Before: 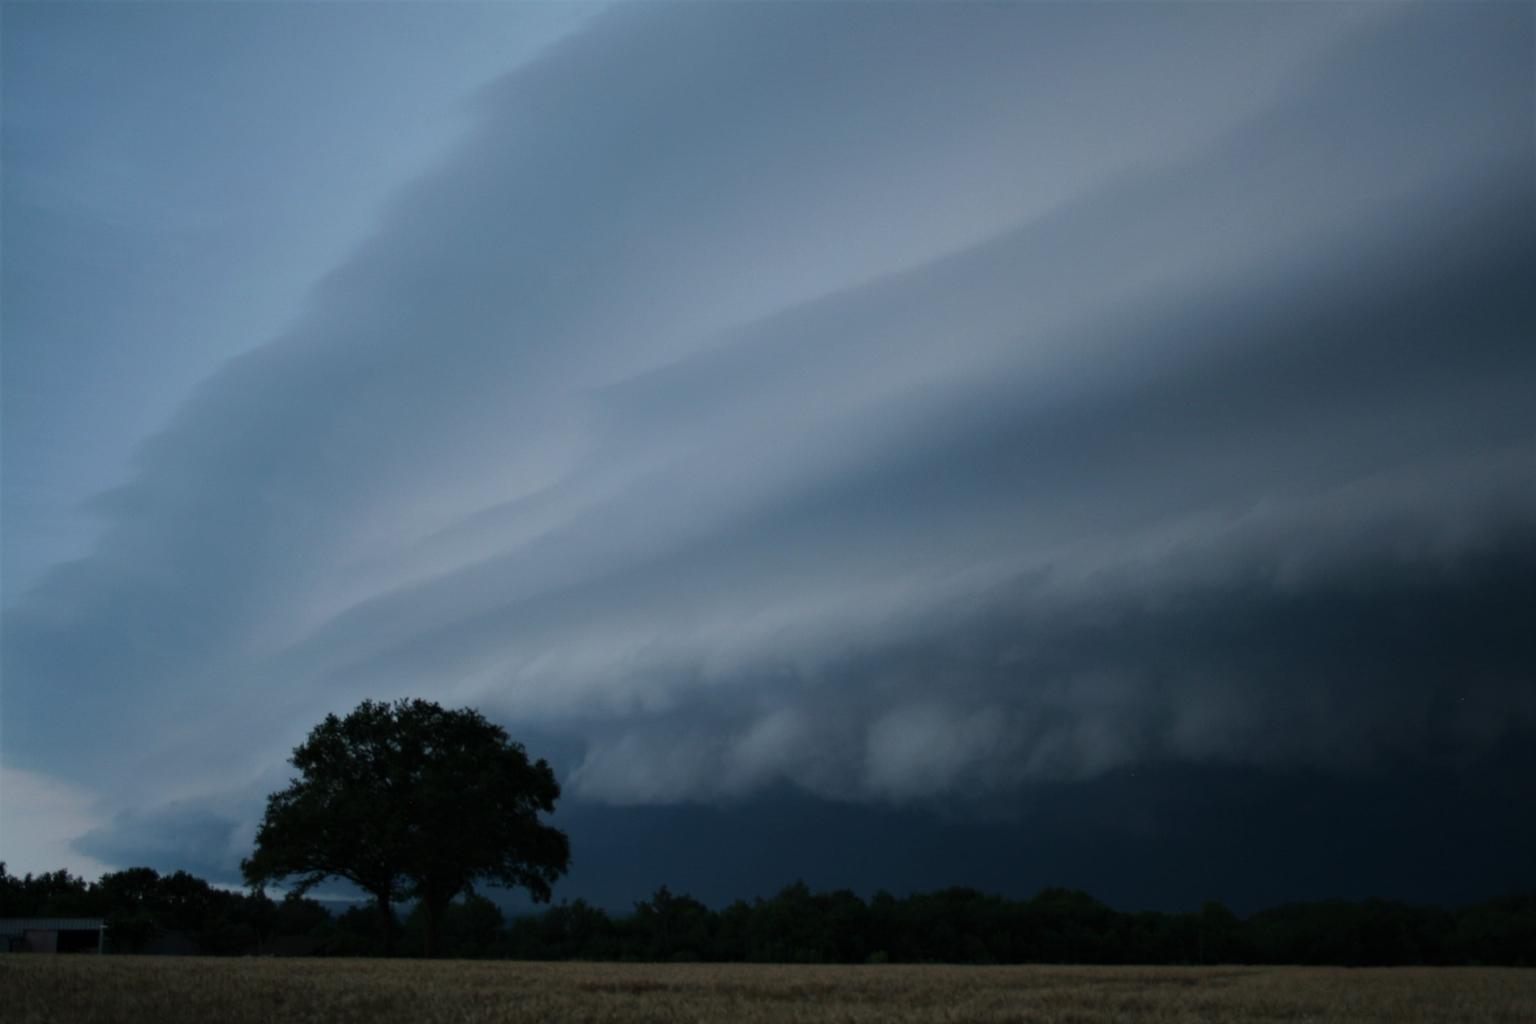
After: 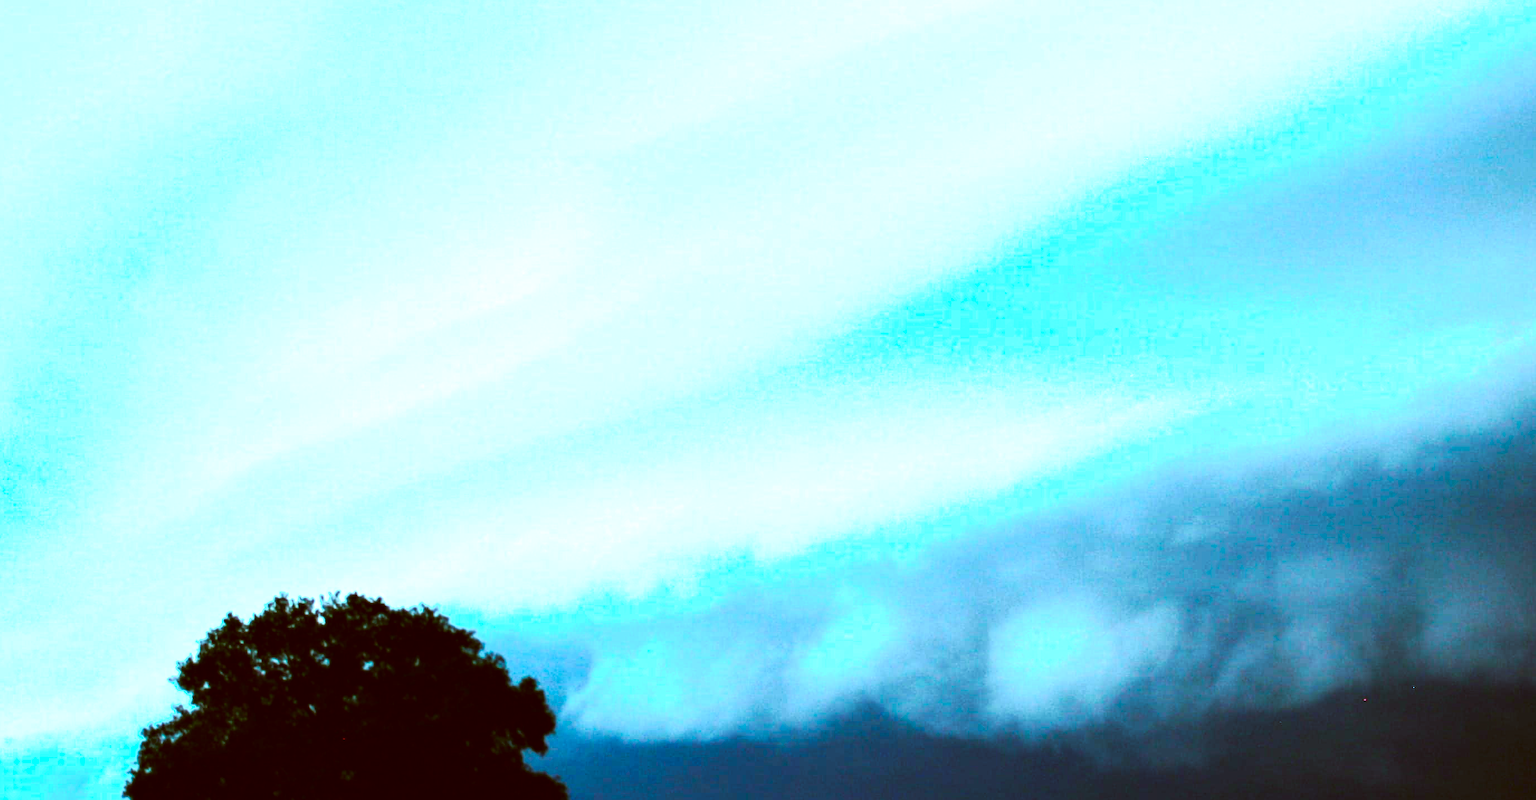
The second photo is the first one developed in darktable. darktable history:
exposure: exposure 2.033 EV, compensate highlight preservation false
color calibration: gray › normalize channels true, illuminant same as pipeline (D50), adaptation XYZ, x 0.345, y 0.358, temperature 5011.37 K, gamut compression 0.024
color correction: highlights a* -14.57, highlights b* -16.09, shadows a* 10.72, shadows b* 28.88
crop: left 10.935%, top 27.39%, right 18.311%, bottom 17.26%
levels: levels [0, 0.374, 0.749]
contrast brightness saturation: contrast 0.069, brightness -0.13, saturation 0.058
tone curve: curves: ch0 [(0.003, 0) (0.066, 0.023) (0.154, 0.082) (0.281, 0.221) (0.405, 0.389) (0.517, 0.553) (0.716, 0.743) (0.822, 0.882) (1, 1)]; ch1 [(0, 0) (0.164, 0.115) (0.337, 0.332) (0.39, 0.398) (0.464, 0.461) (0.501, 0.5) (0.521, 0.526) (0.571, 0.606) (0.656, 0.677) (0.723, 0.731) (0.811, 0.796) (1, 1)]; ch2 [(0, 0) (0.337, 0.382) (0.464, 0.476) (0.501, 0.502) (0.527, 0.54) (0.556, 0.567) (0.575, 0.606) (0.659, 0.736) (1, 1)], preserve colors none
